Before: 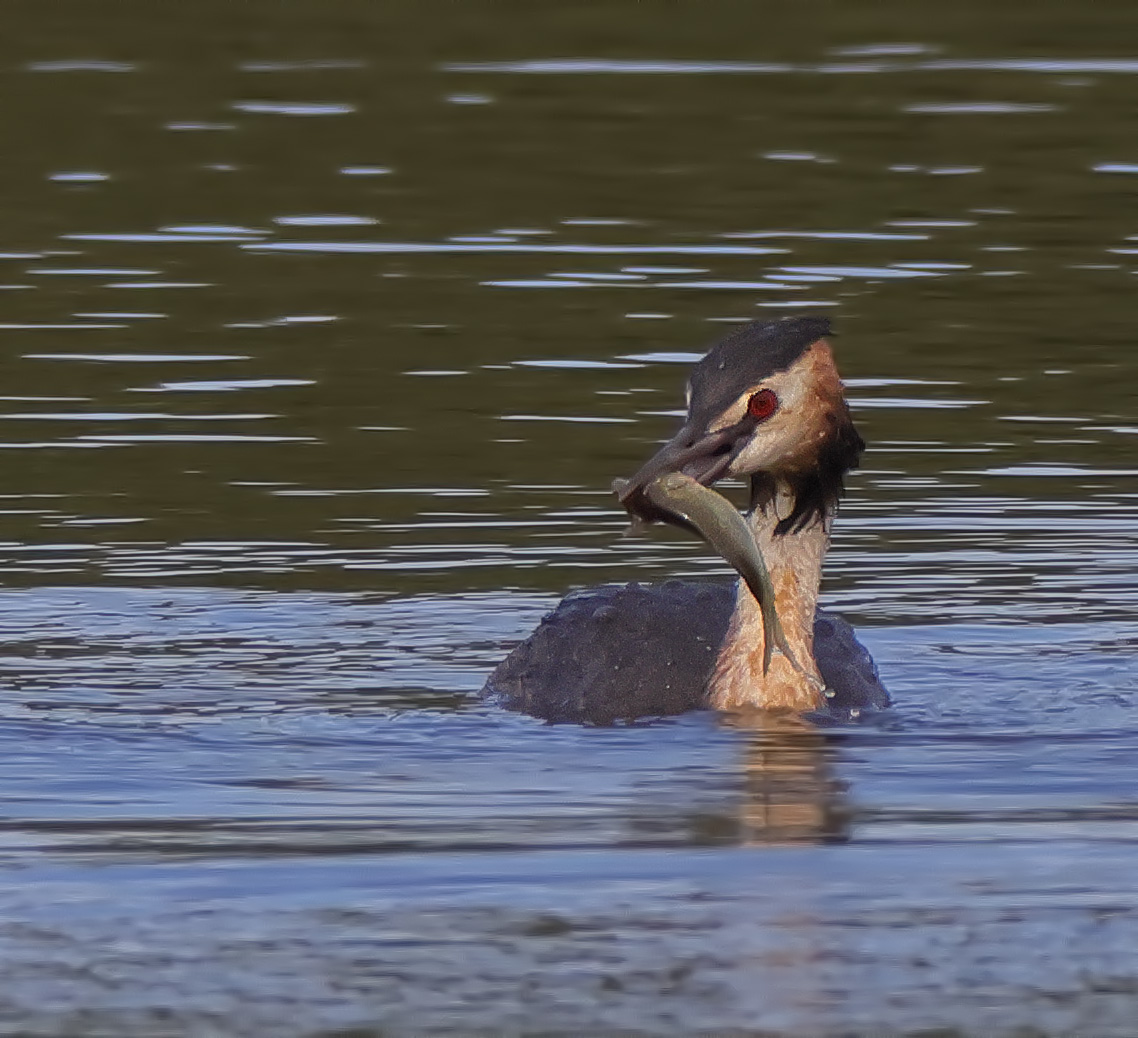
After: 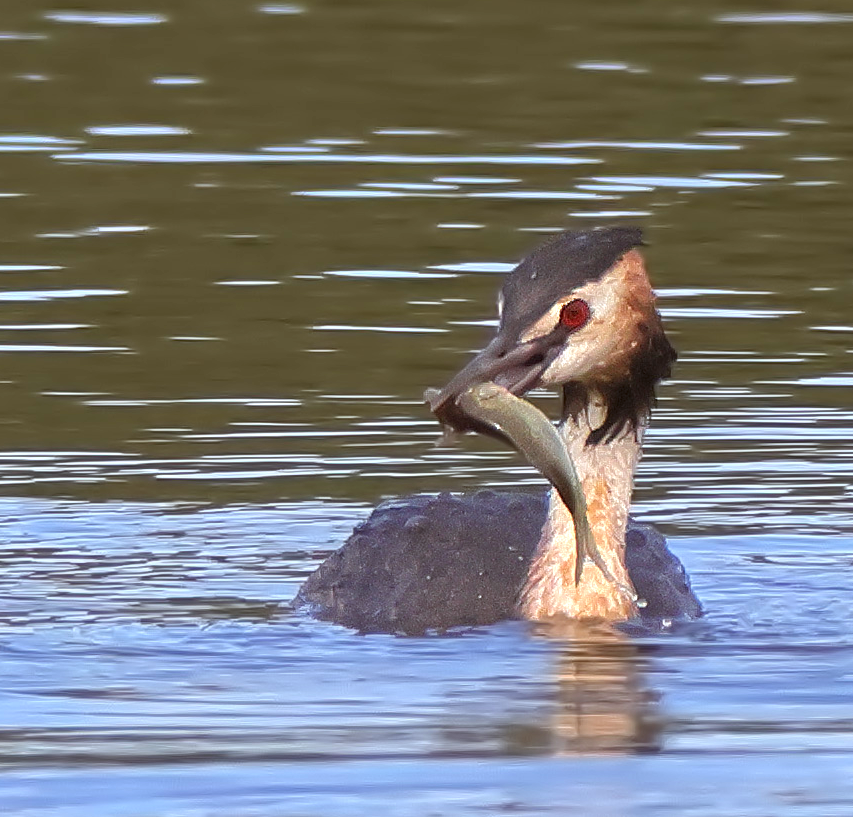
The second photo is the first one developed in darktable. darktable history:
crop: left 16.589%, top 8.748%, right 8.409%, bottom 12.535%
color correction: highlights a* -3.23, highlights b* -6.23, shadows a* 3.02, shadows b* 5.73
exposure: black level correction 0, exposure 1 EV, compensate highlight preservation false
tone equalizer: edges refinement/feathering 500, mask exposure compensation -1.57 EV, preserve details no
